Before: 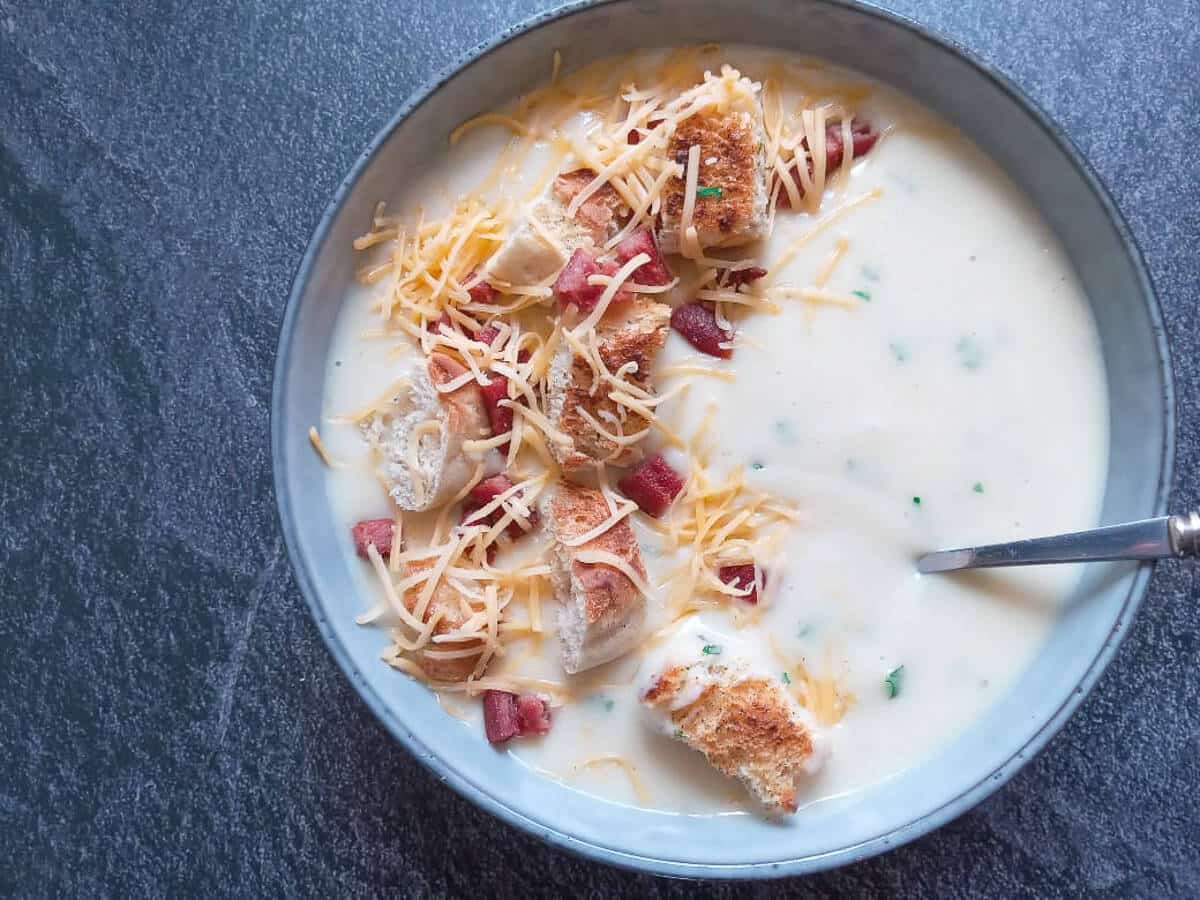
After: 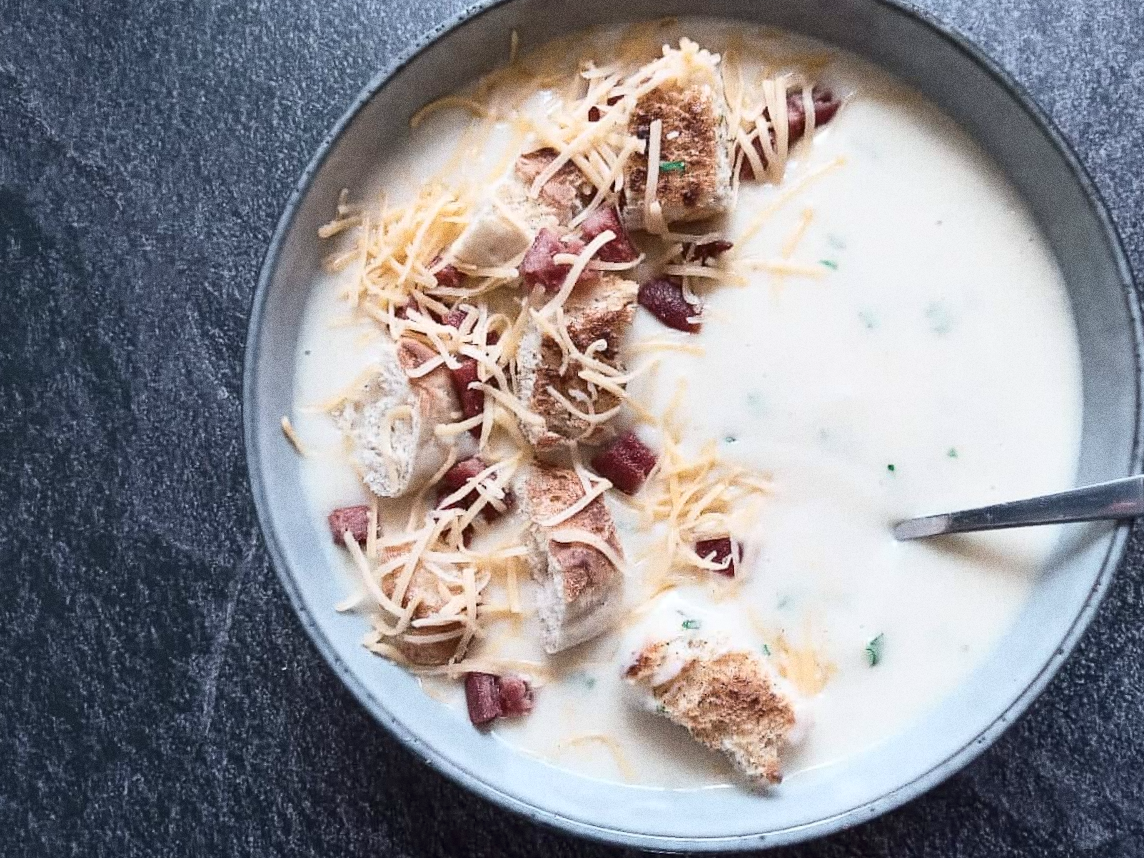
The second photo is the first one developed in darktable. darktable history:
rotate and perspective: rotation -2.12°, lens shift (vertical) 0.009, lens shift (horizontal) -0.008, automatic cropping original format, crop left 0.036, crop right 0.964, crop top 0.05, crop bottom 0.959
contrast brightness saturation: contrast 0.25, saturation -0.31
grain: coarseness 0.09 ISO, strength 40%
